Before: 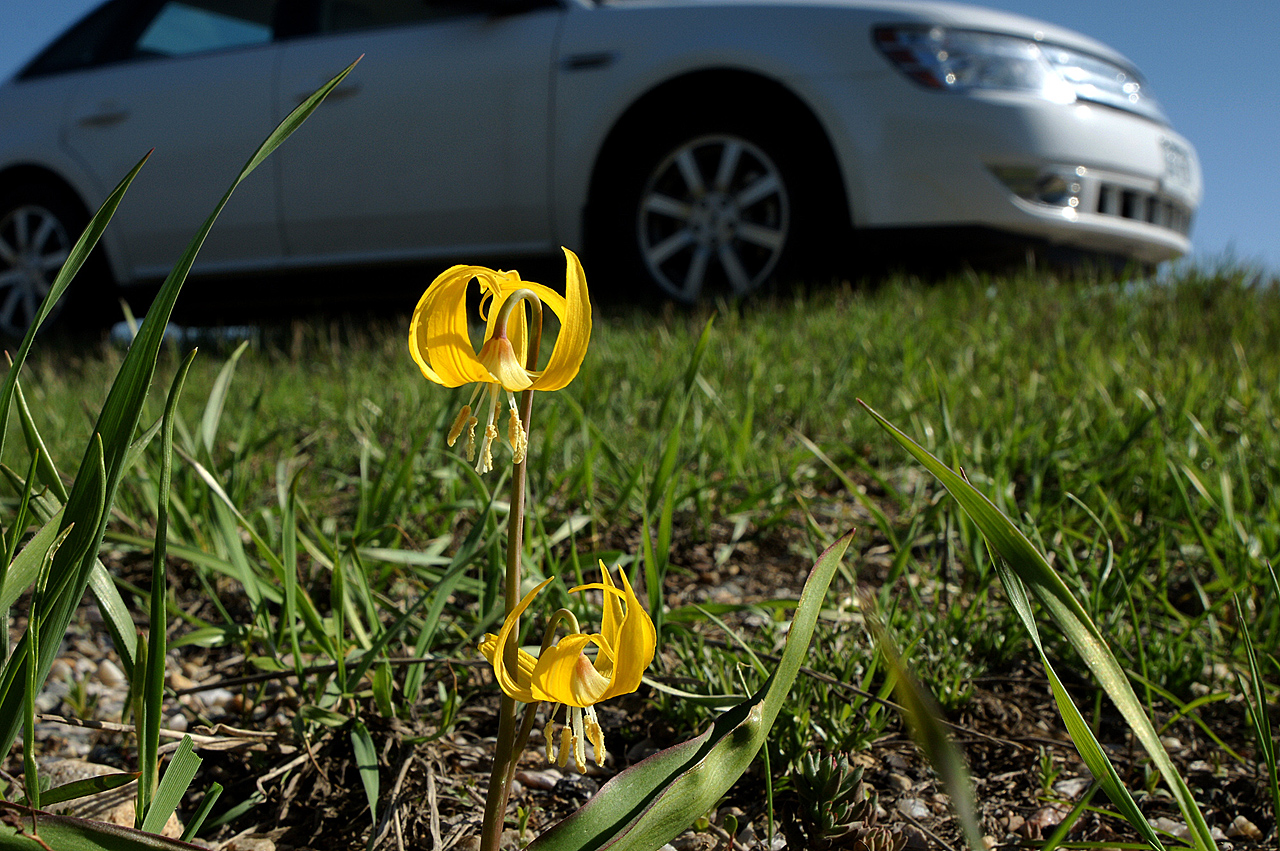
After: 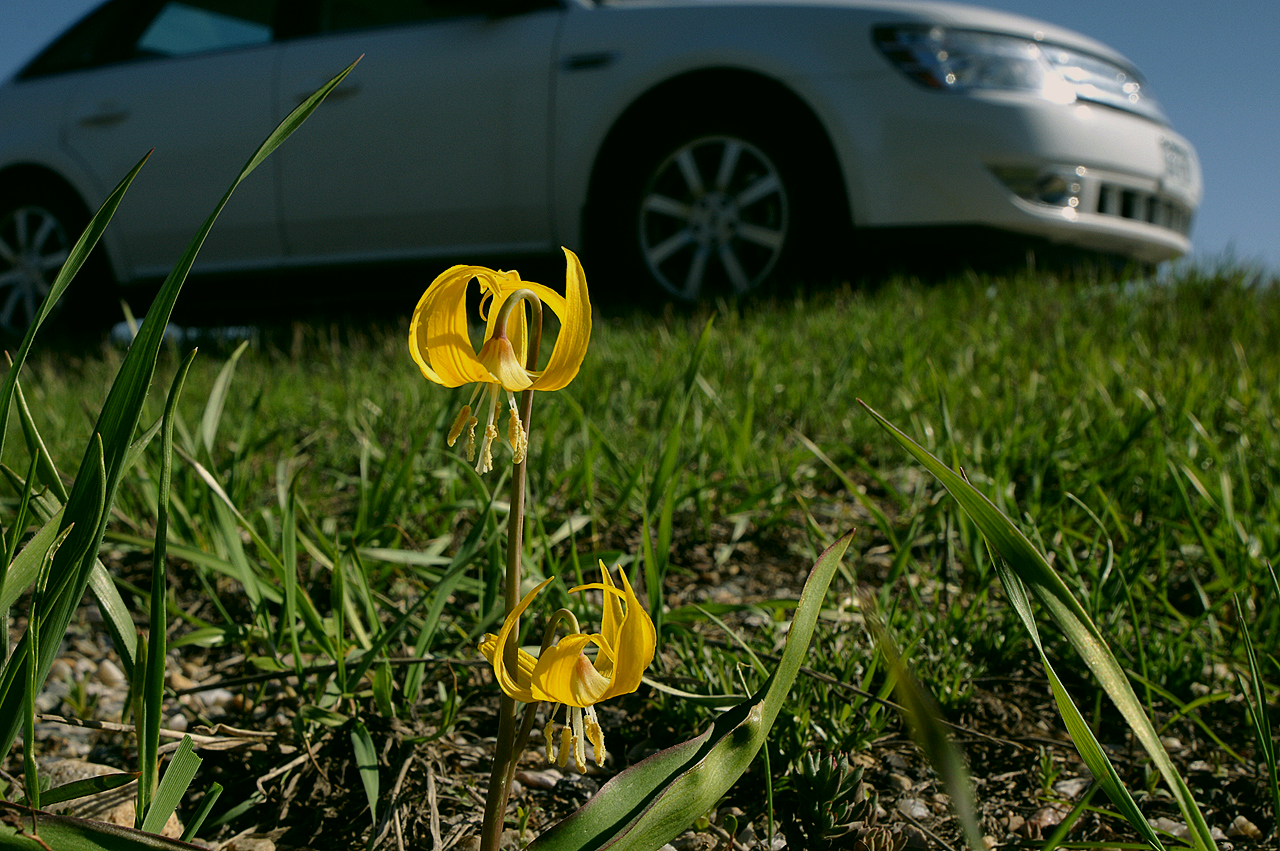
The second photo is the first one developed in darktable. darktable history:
exposure: exposure -0.412 EV, compensate highlight preservation false
color correction: highlights a* 4.58, highlights b* 4.98, shadows a* -7.18, shadows b* 4.58
